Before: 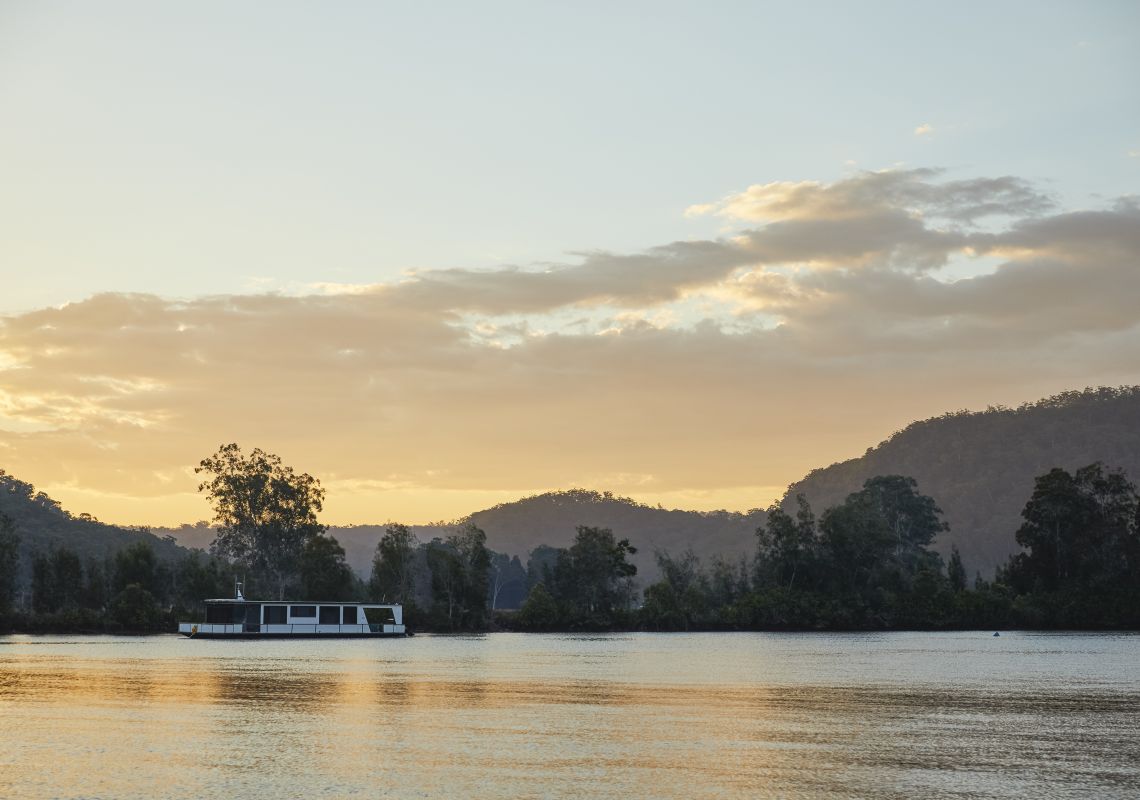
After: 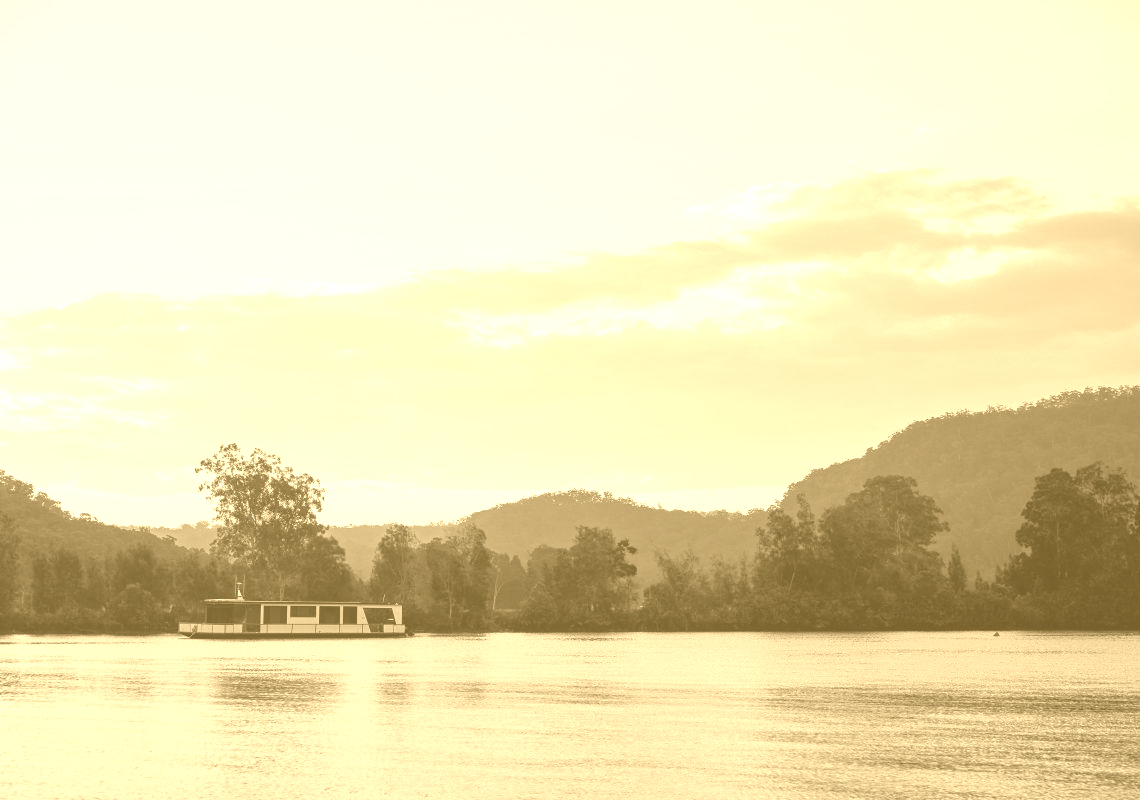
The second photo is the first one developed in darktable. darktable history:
local contrast: highlights 68%, shadows 68%, detail 82%, midtone range 0.325
colorize: hue 36°, source mix 100%
